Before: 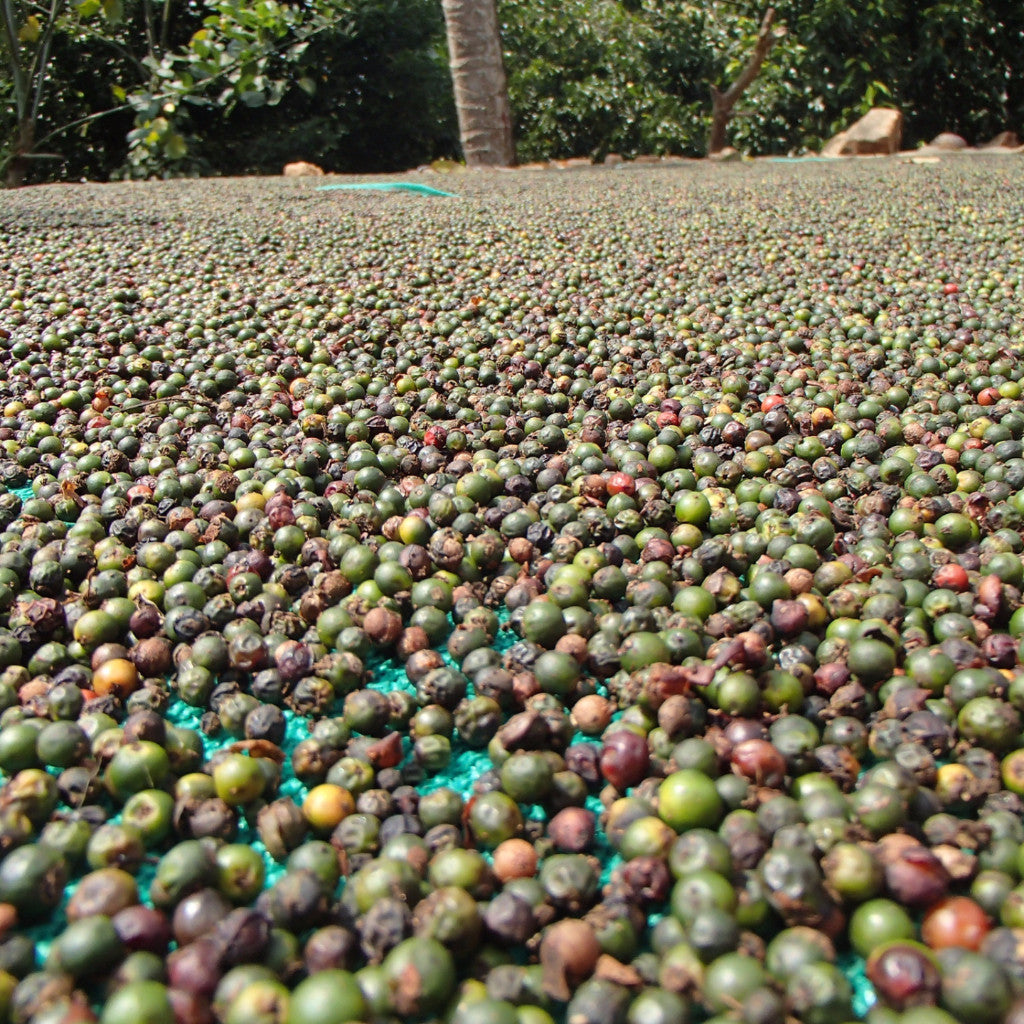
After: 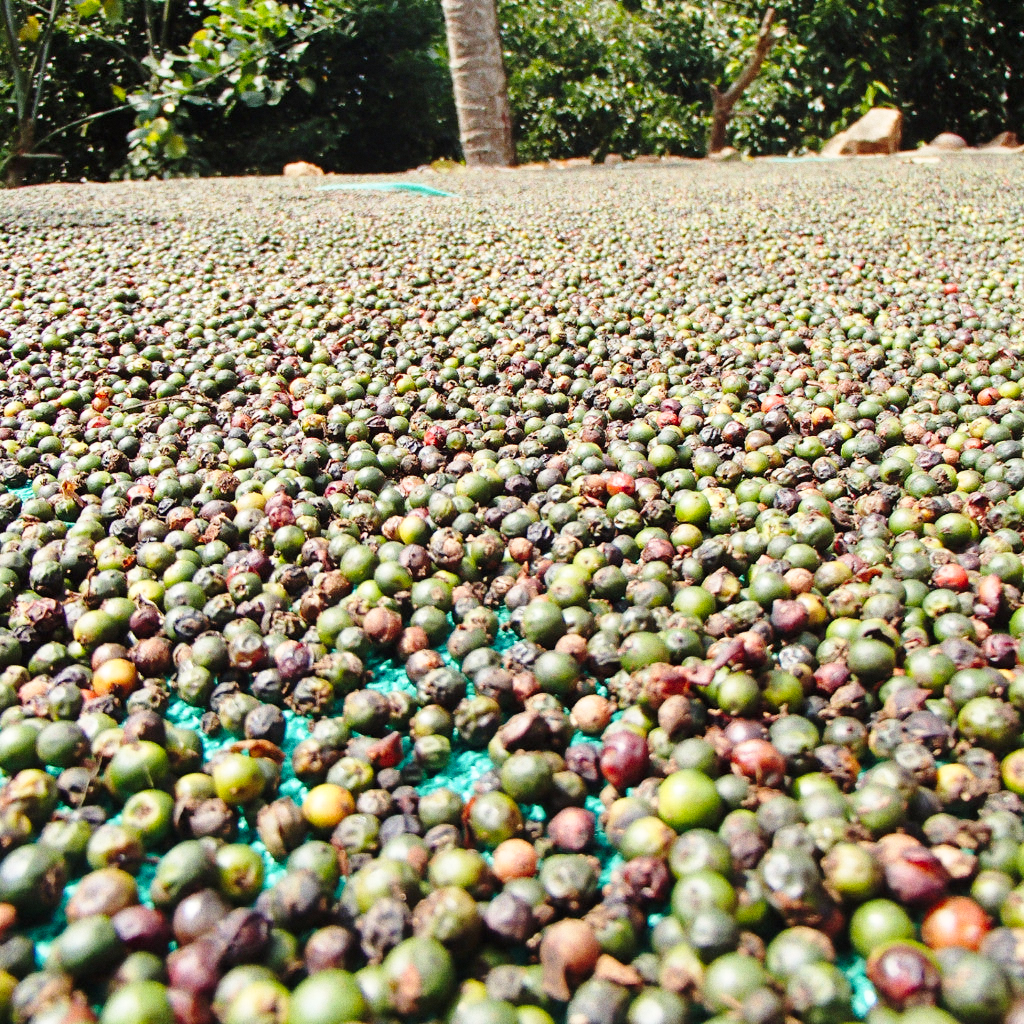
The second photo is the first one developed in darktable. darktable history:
base curve: curves: ch0 [(0, 0) (0.028, 0.03) (0.121, 0.232) (0.46, 0.748) (0.859, 0.968) (1, 1)], preserve colors none
grain: strength 26%
